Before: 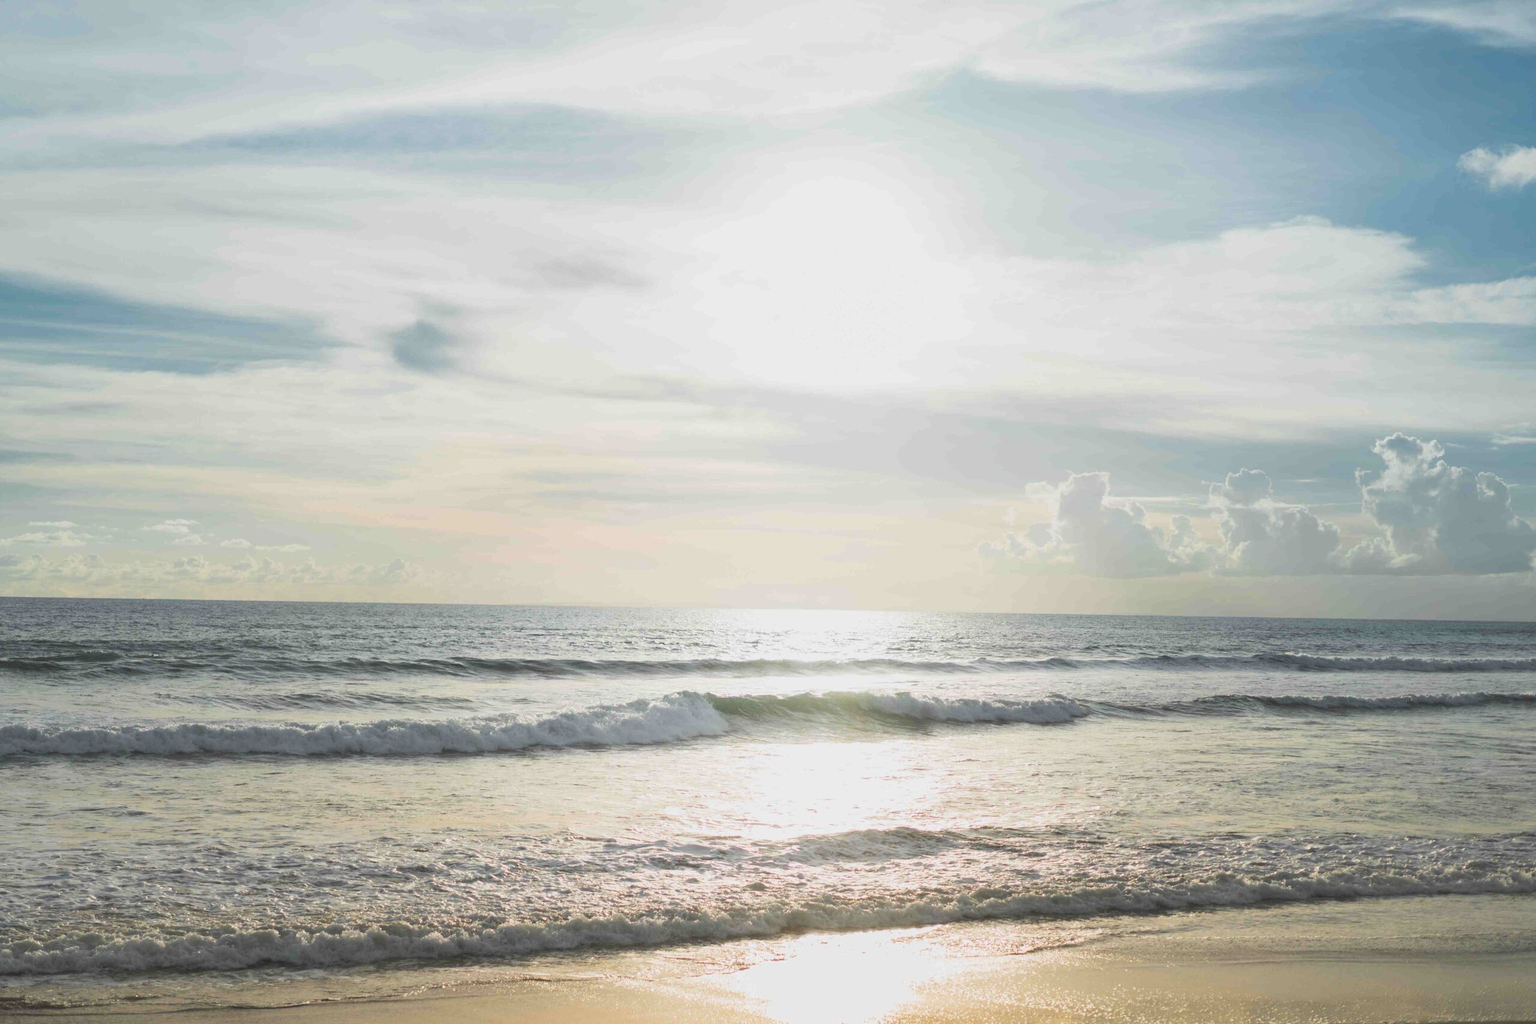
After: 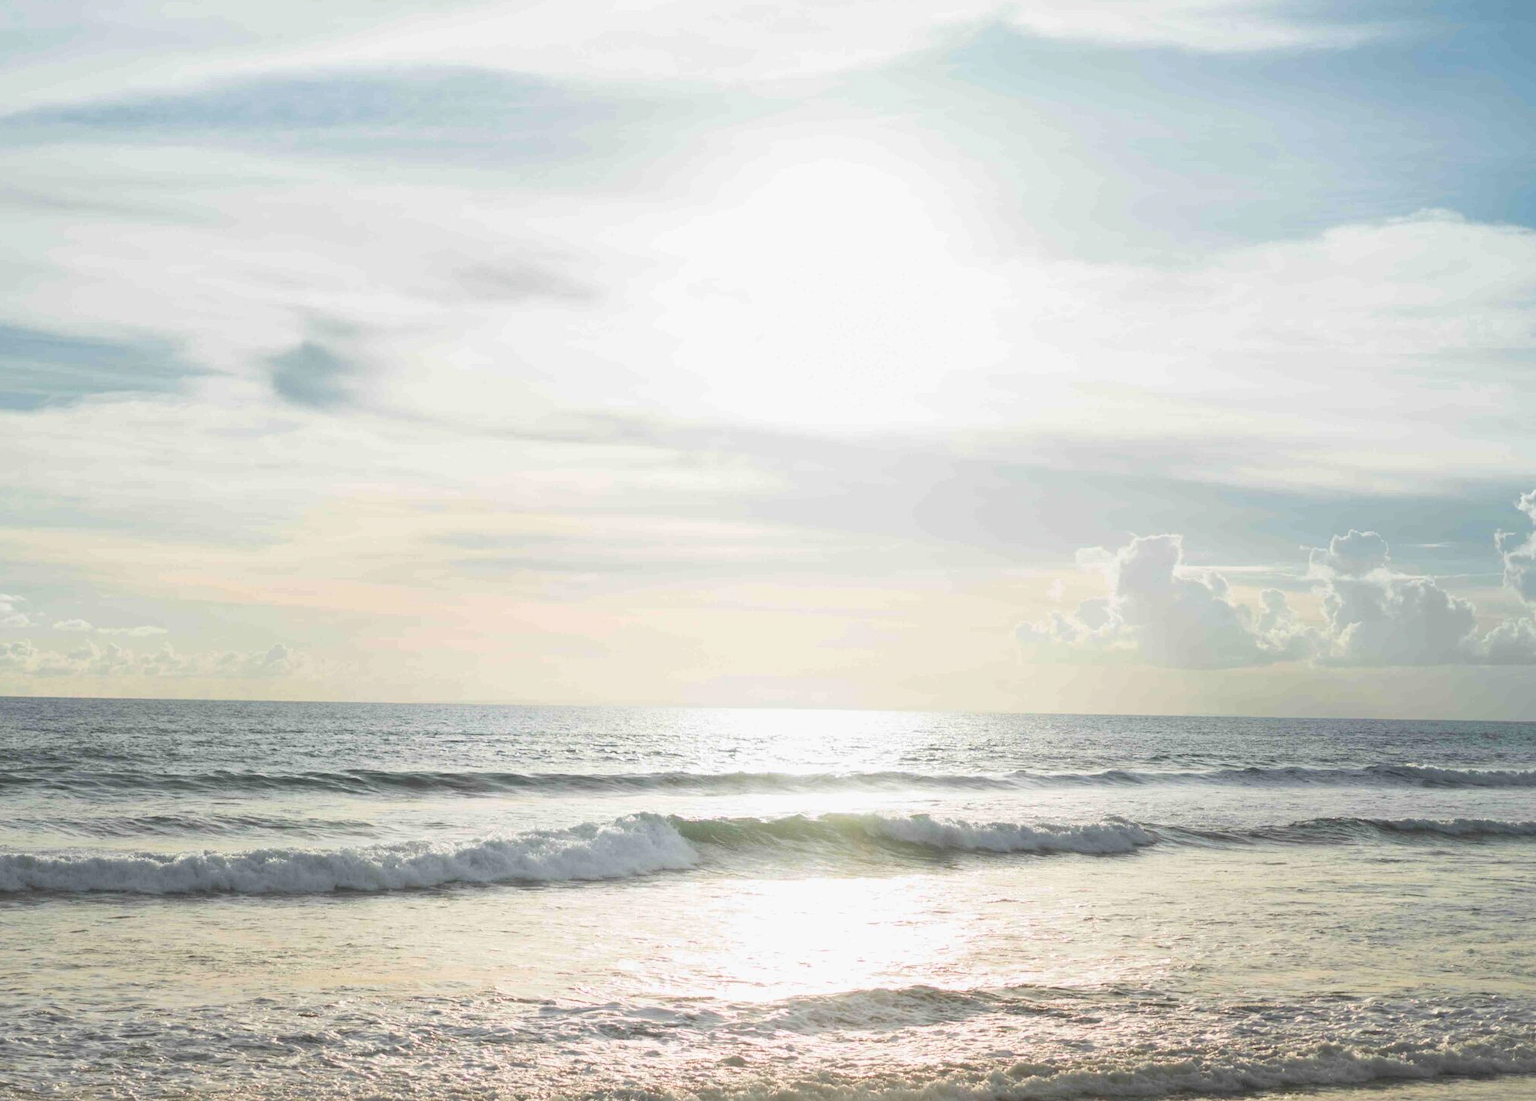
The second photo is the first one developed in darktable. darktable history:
crop: left 11.662%, top 5.096%, right 9.602%, bottom 10.221%
exposure: exposure 0.179 EV, compensate highlight preservation false
